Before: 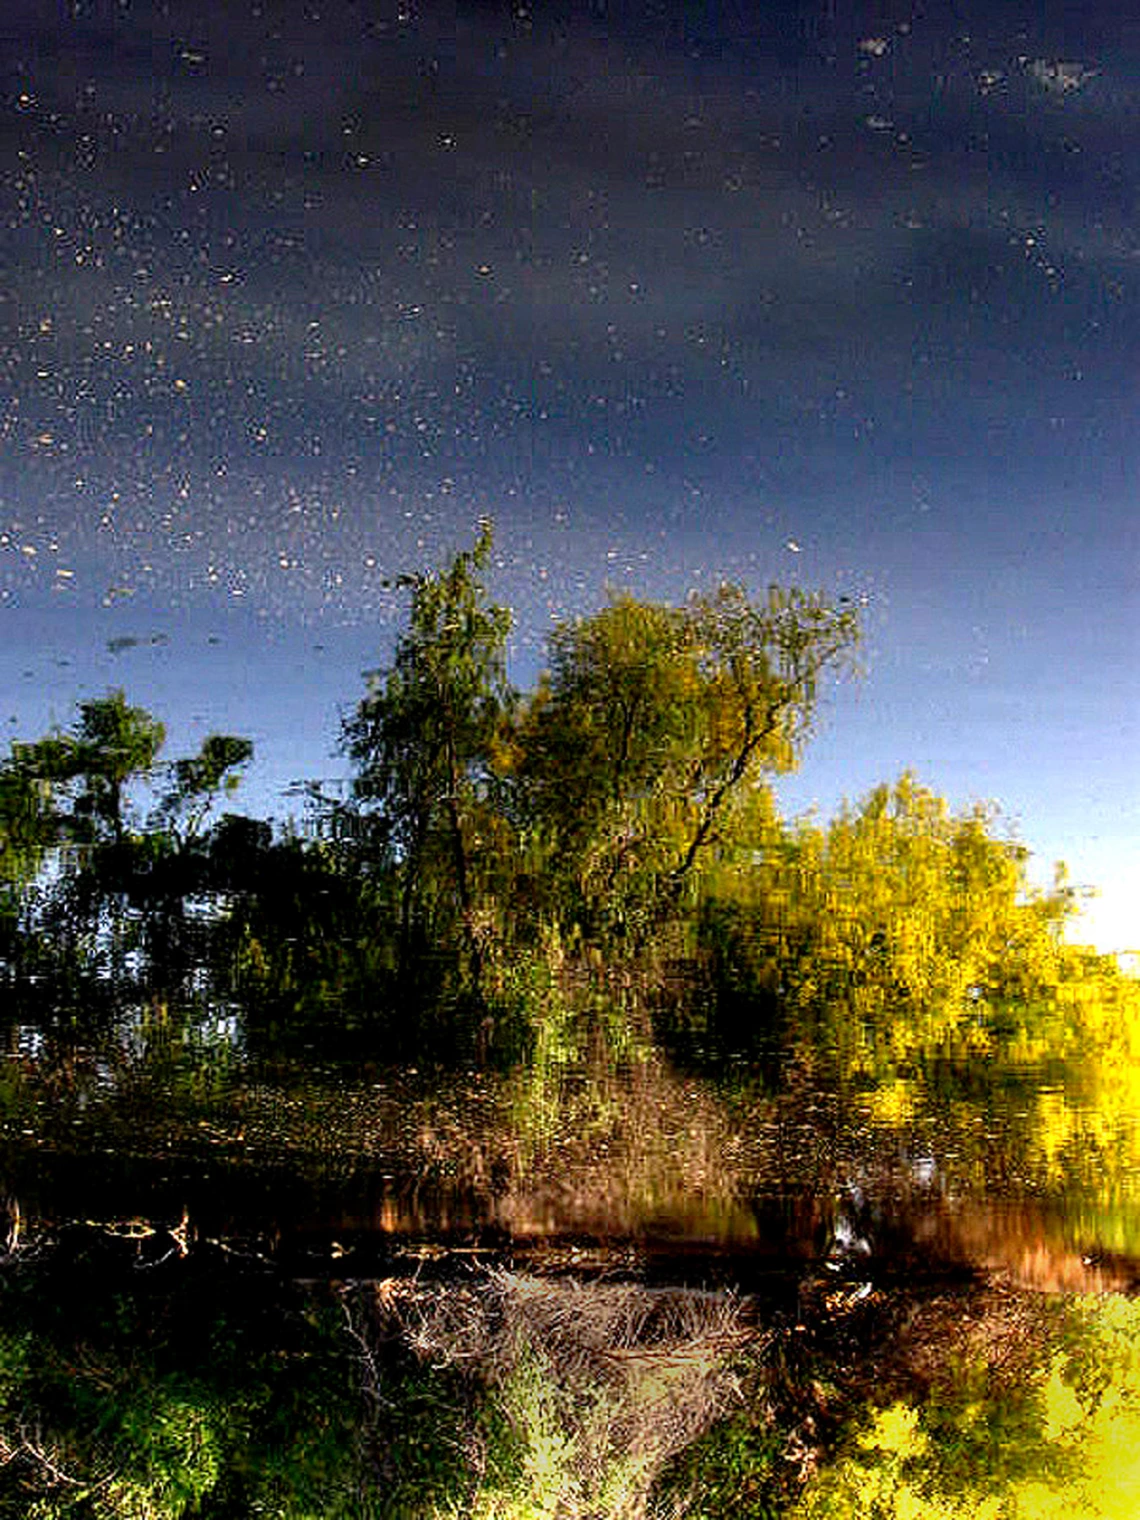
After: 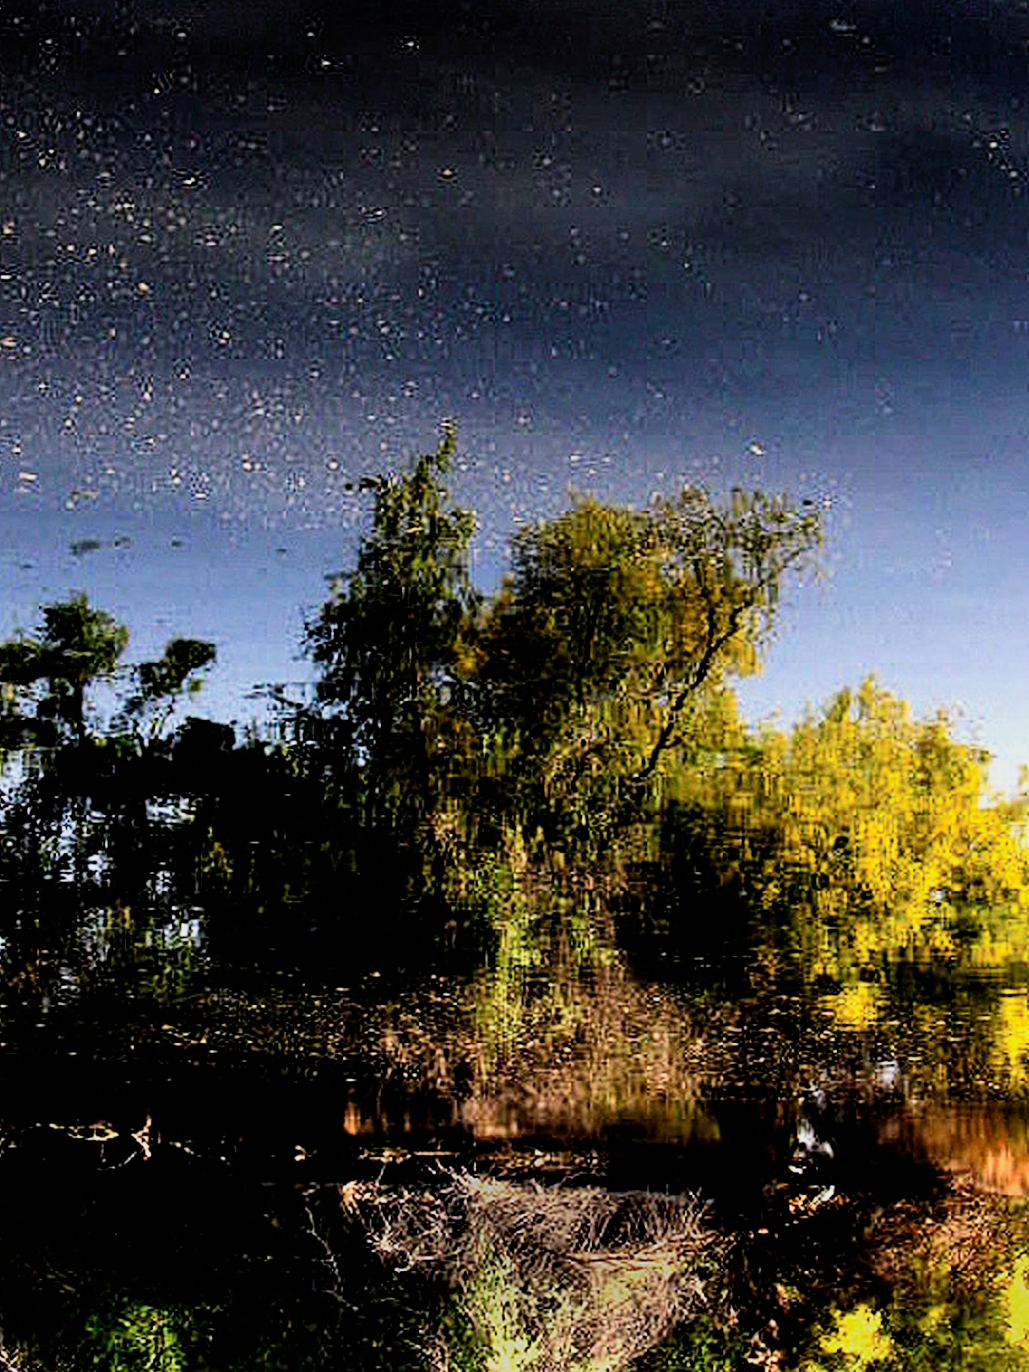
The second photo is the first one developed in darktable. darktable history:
crop: left 3.305%, top 6.436%, right 6.389%, bottom 3.258%
filmic rgb: black relative exposure -5 EV, white relative exposure 3.5 EV, hardness 3.19, contrast 1.4, highlights saturation mix -30%
